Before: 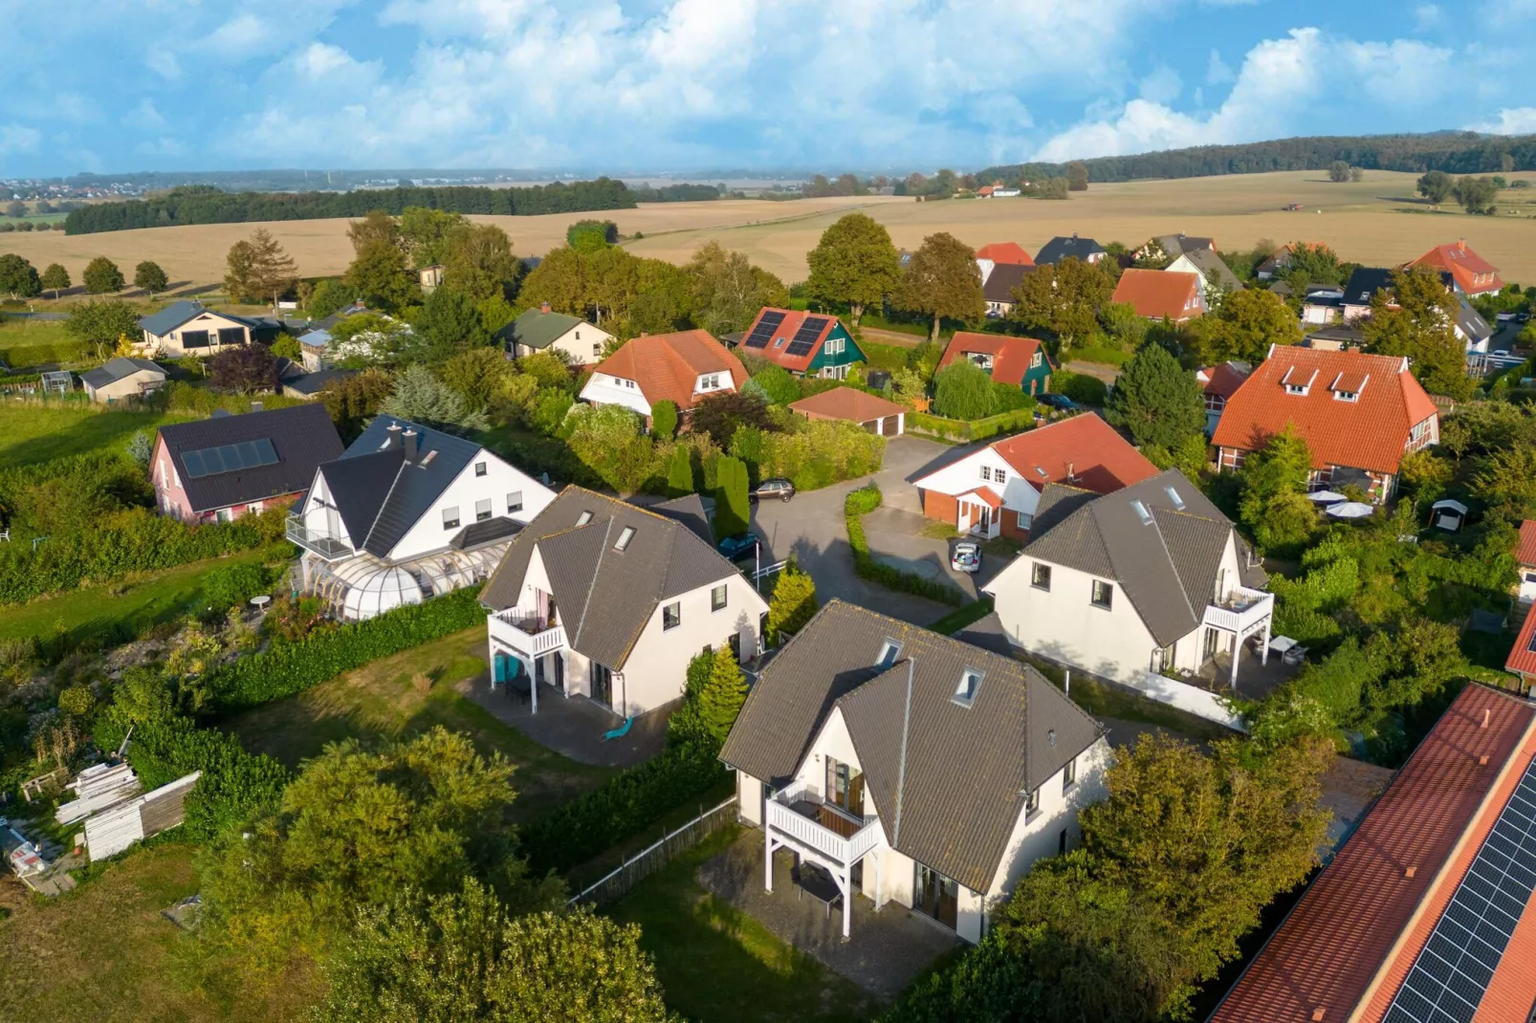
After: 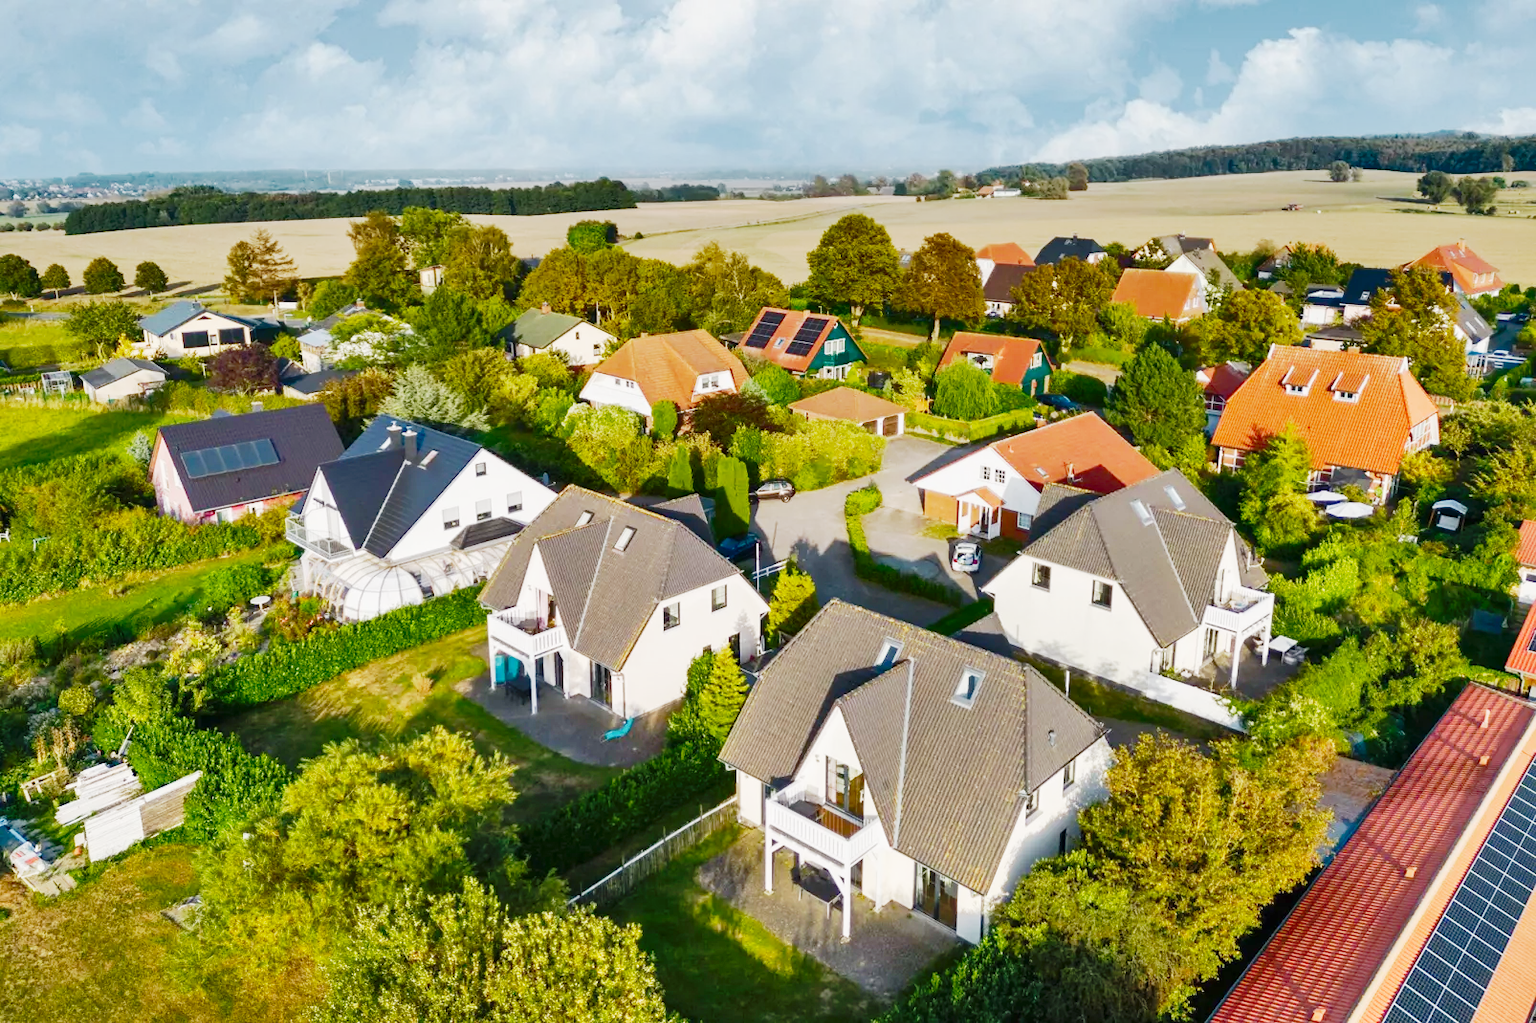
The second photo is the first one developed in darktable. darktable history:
color zones: curves: ch1 [(0, 0.523) (0.143, 0.545) (0.286, 0.52) (0.429, 0.506) (0.571, 0.503) (0.714, 0.503) (0.857, 0.508) (1, 0.523)]
exposure: black level correction 0, exposure 1.2 EV, compensate highlight preservation false
base curve: curves: ch0 [(0, 0) (0.028, 0.03) (0.121, 0.232) (0.46, 0.748) (0.859, 0.968) (1, 1)], preserve colors none
shadows and highlights: shadows 79.3, white point adjustment -9.16, highlights -61.5, soften with gaussian
